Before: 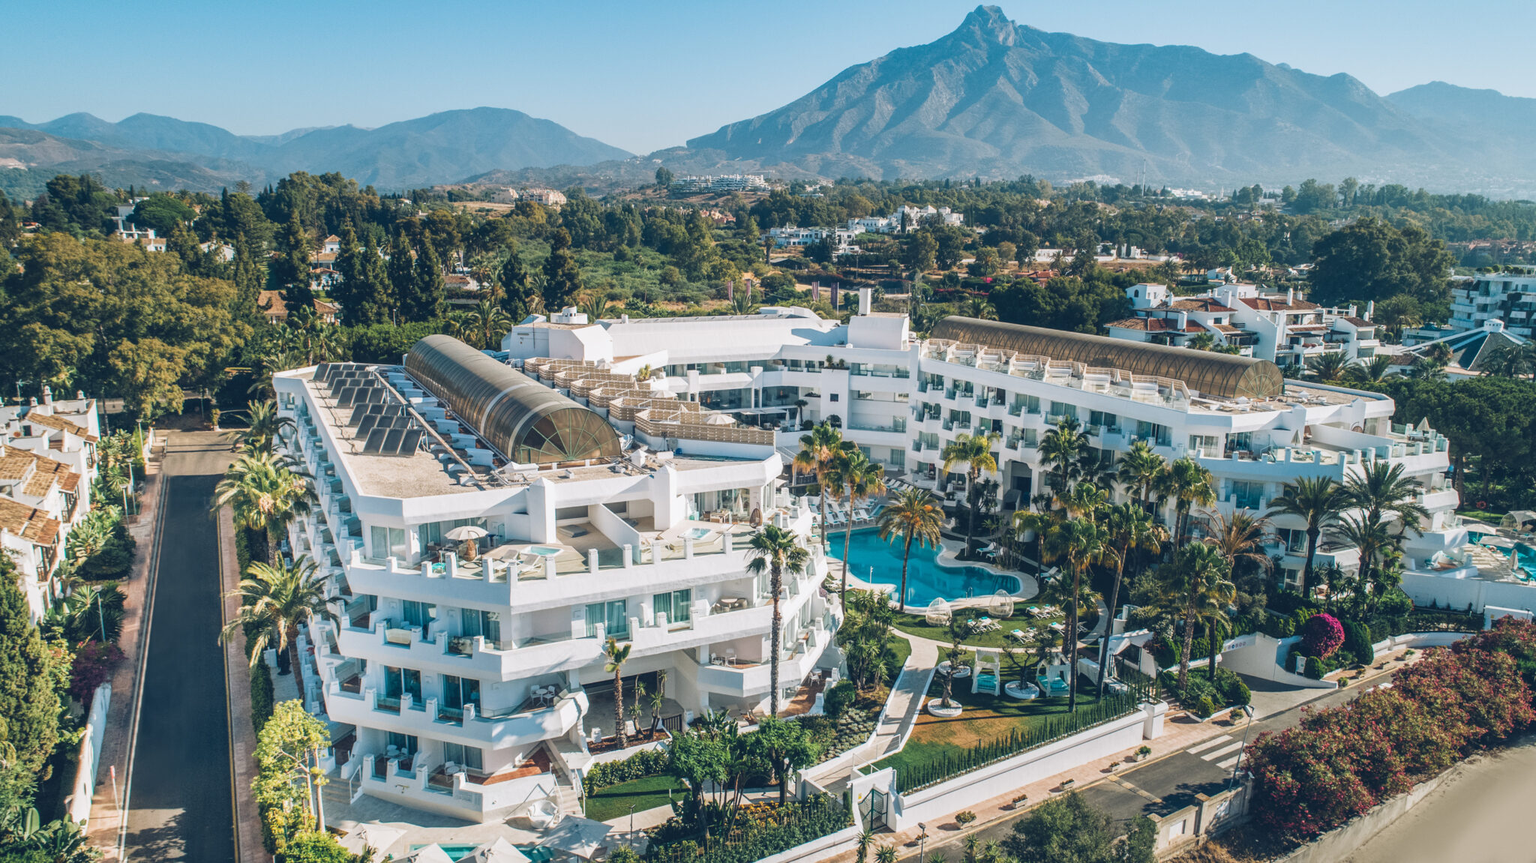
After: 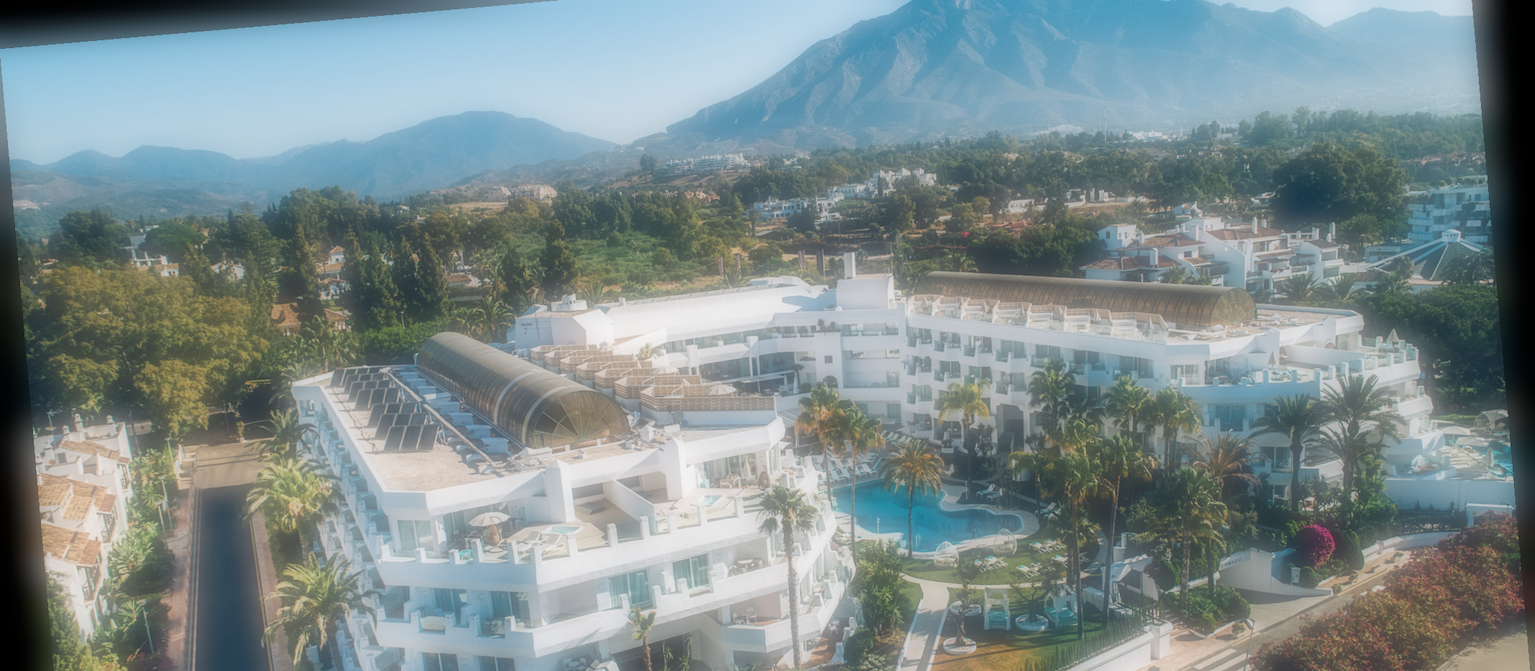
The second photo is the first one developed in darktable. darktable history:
crop and rotate: top 8.293%, bottom 20.996%
soften: on, module defaults
rotate and perspective: rotation -4.98°, automatic cropping off
